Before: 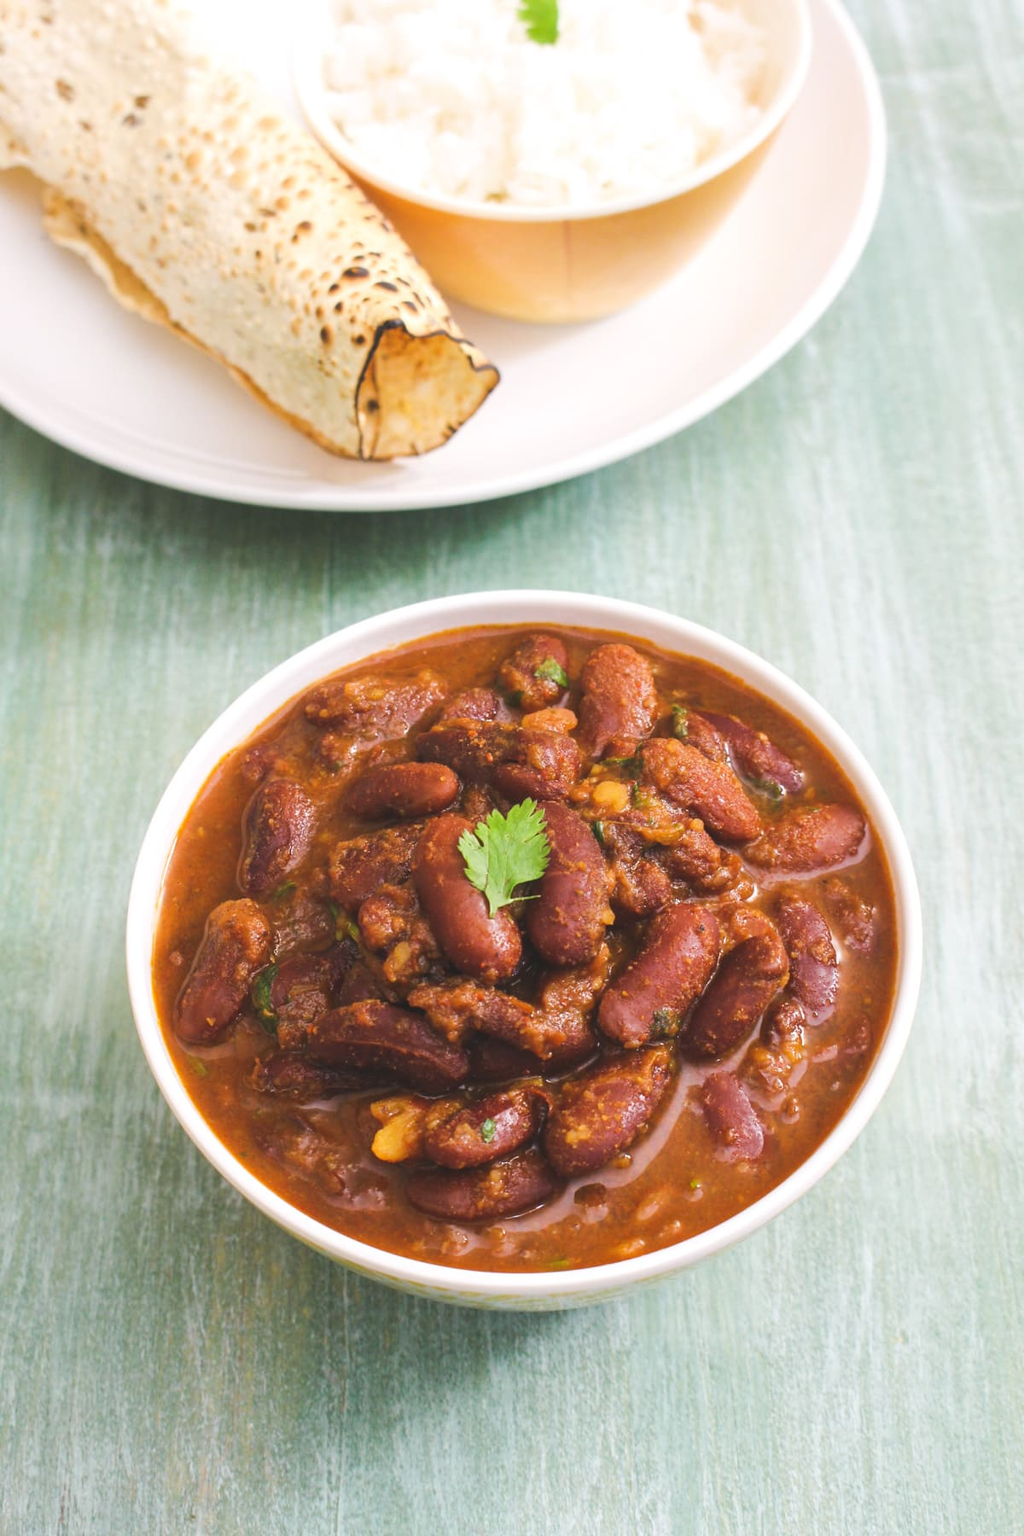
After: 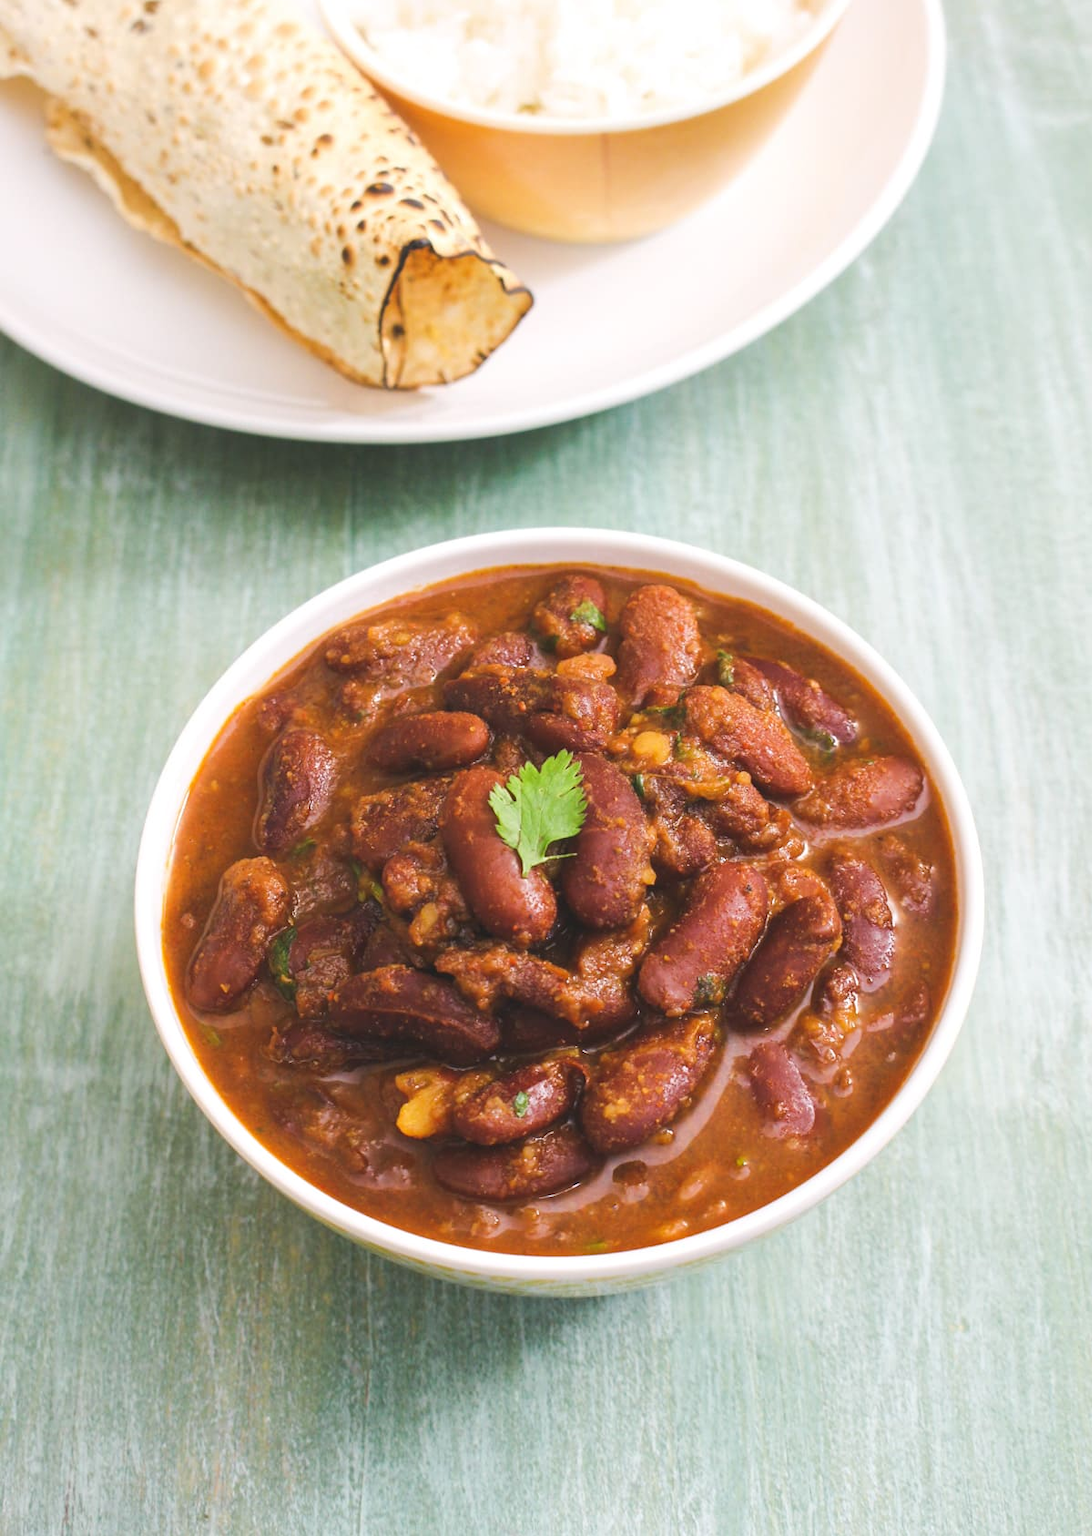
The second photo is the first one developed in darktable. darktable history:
crop and rotate: top 6.25%
tone equalizer: on, module defaults
